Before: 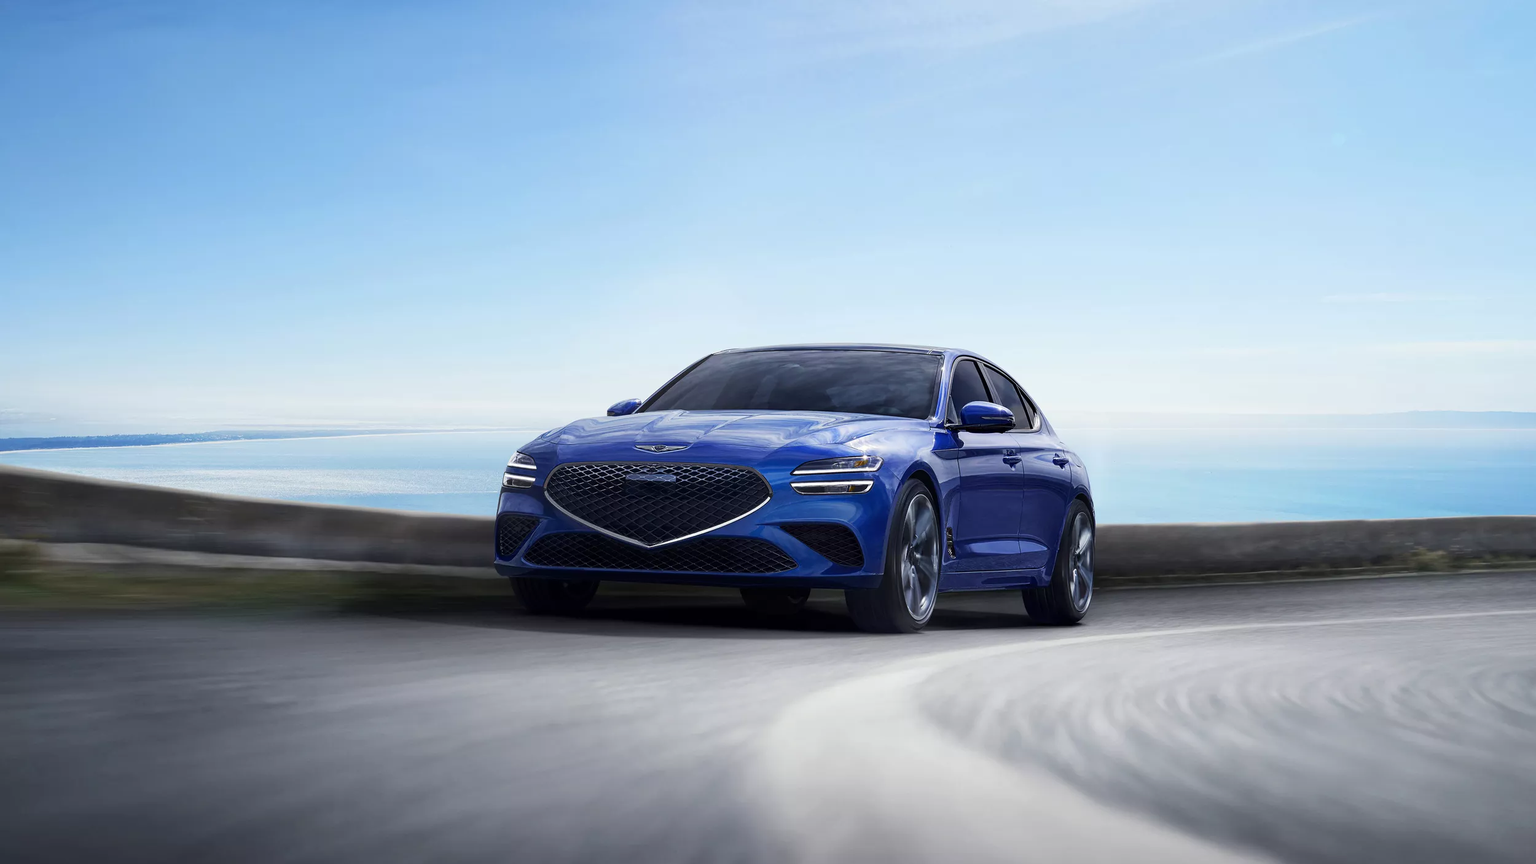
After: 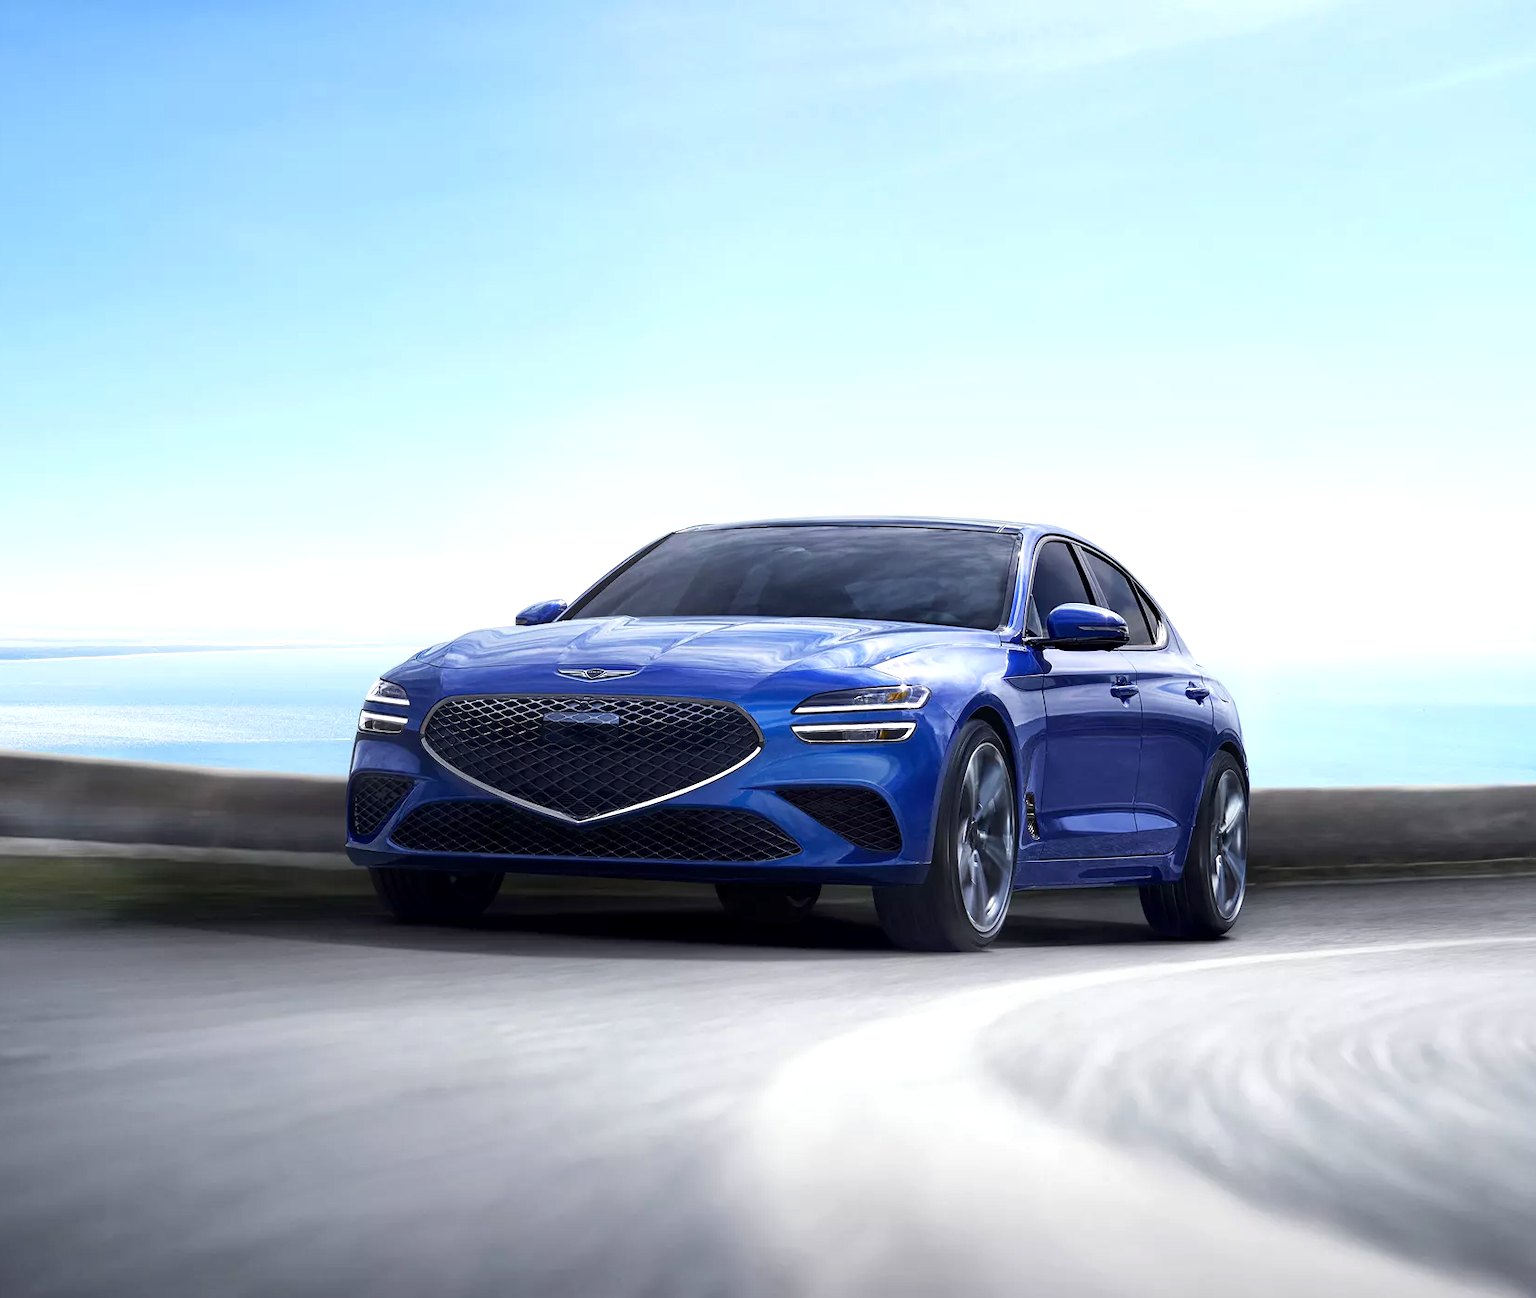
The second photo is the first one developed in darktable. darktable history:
crop: left 17.233%, right 16.216%
exposure: black level correction 0.001, exposure 0.499 EV, compensate highlight preservation false
